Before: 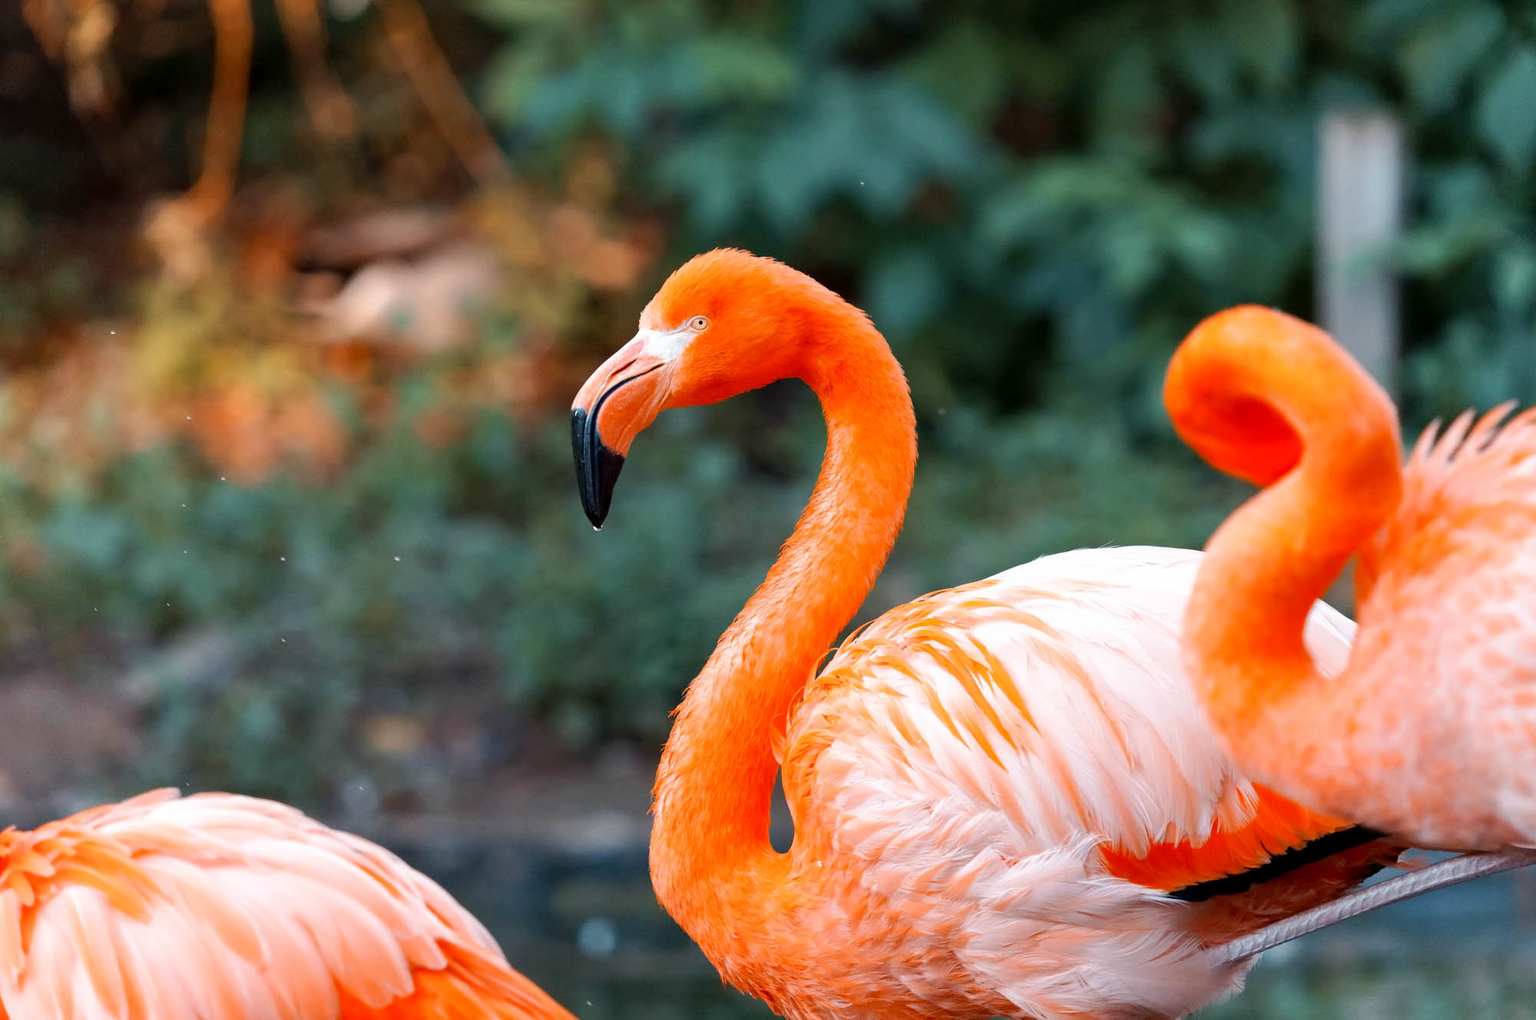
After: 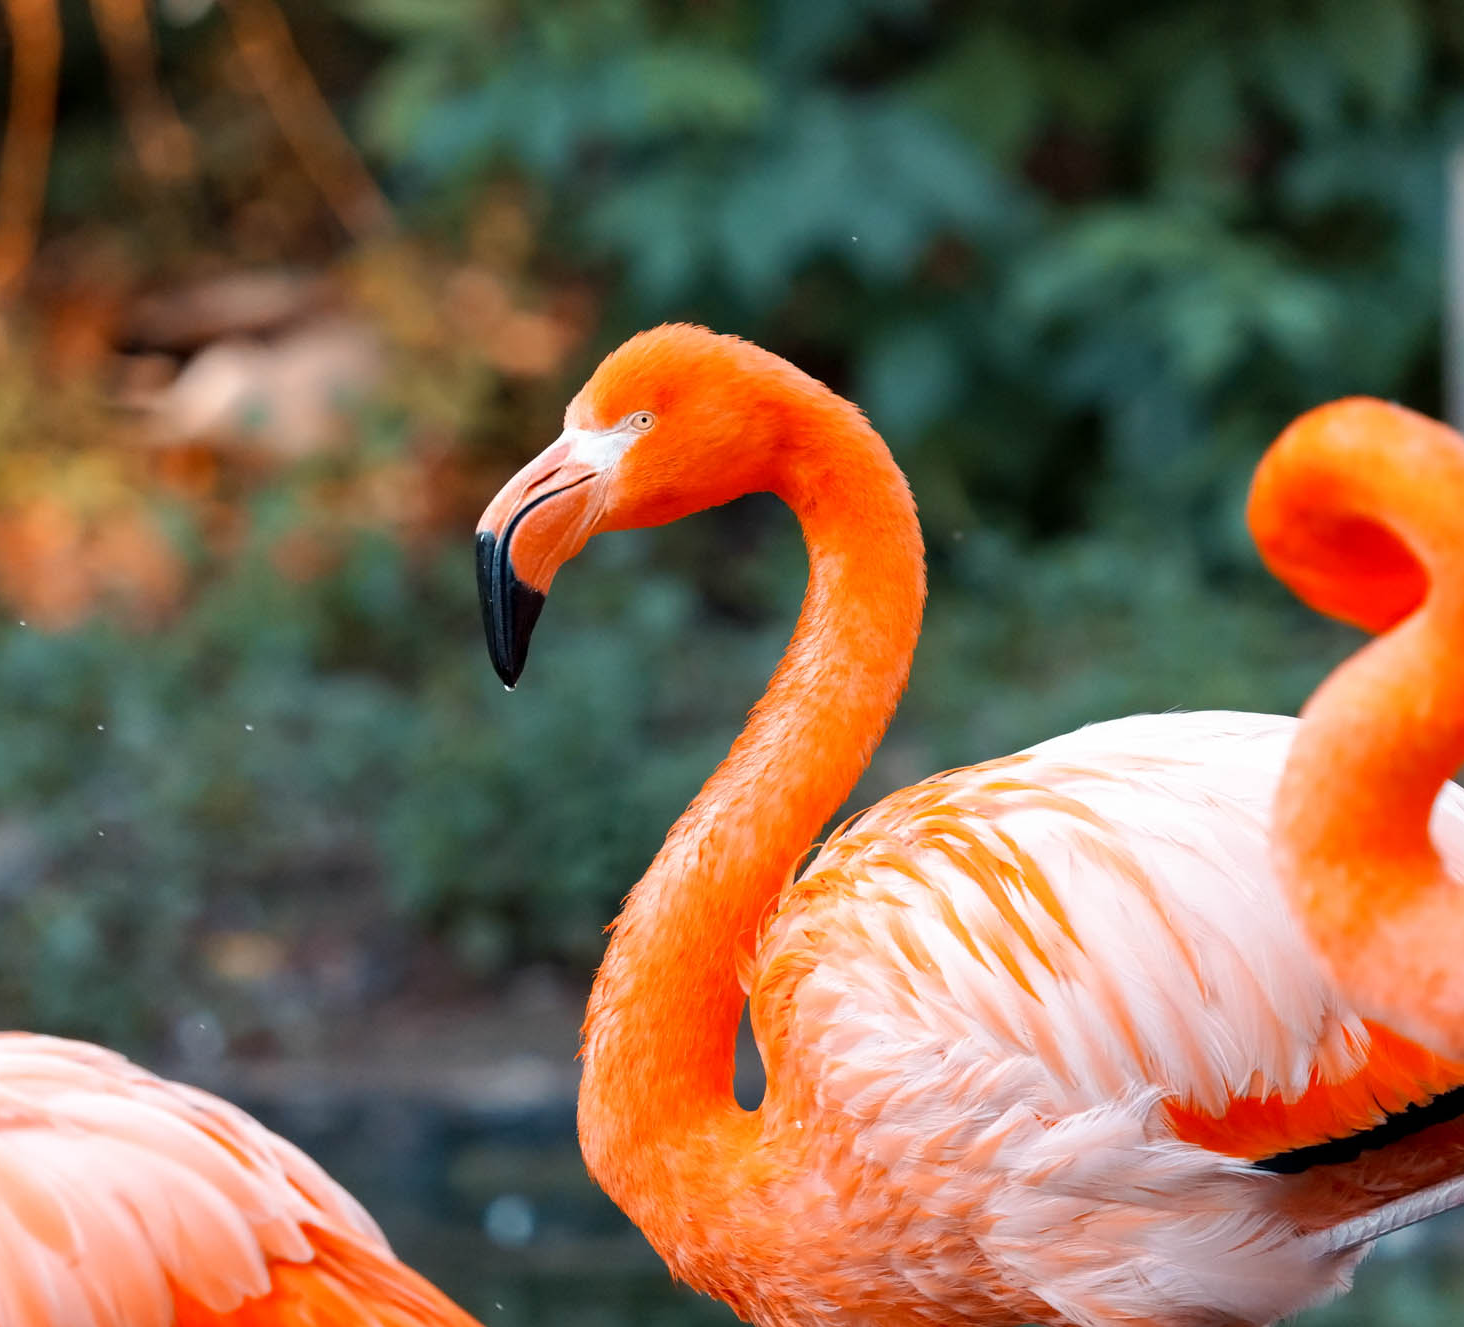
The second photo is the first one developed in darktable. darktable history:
crop: left 13.443%, right 13.31%
